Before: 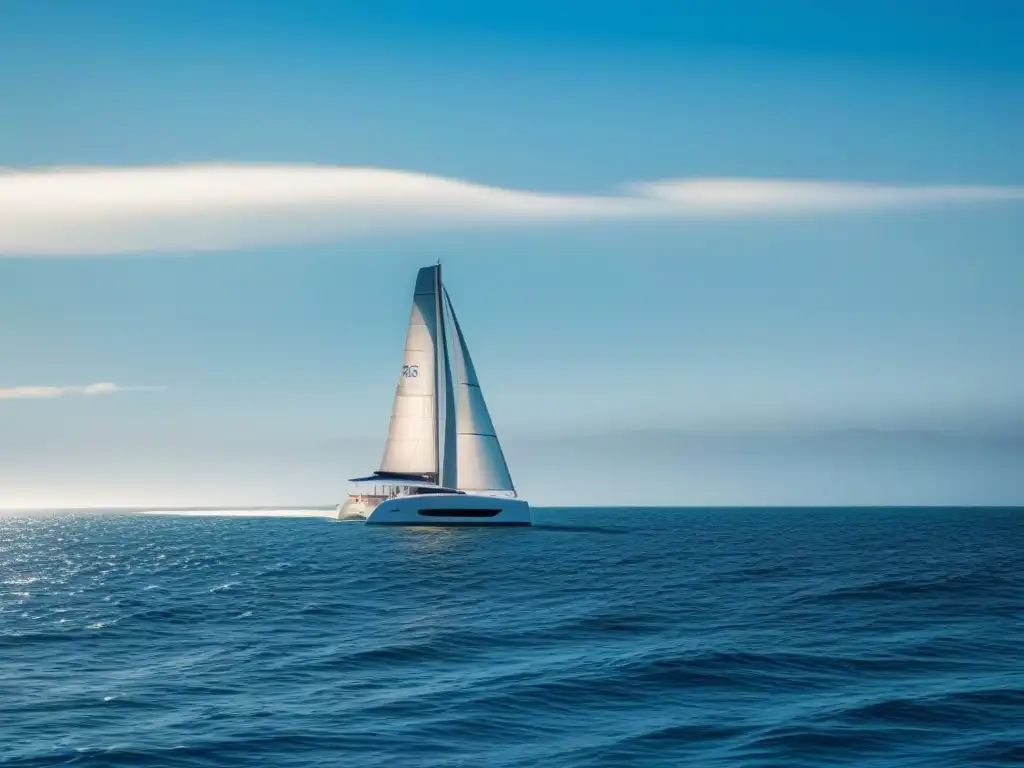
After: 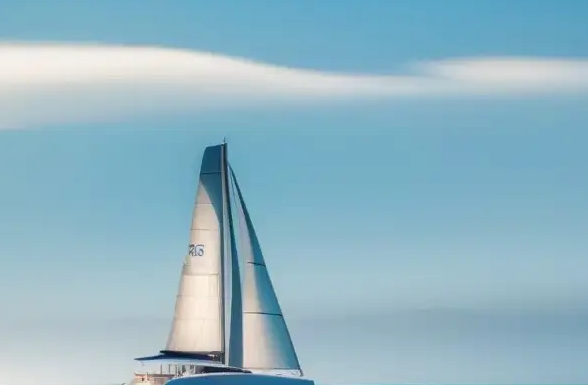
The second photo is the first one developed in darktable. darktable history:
crop: left 20.993%, top 15.857%, right 21.502%, bottom 33.954%
